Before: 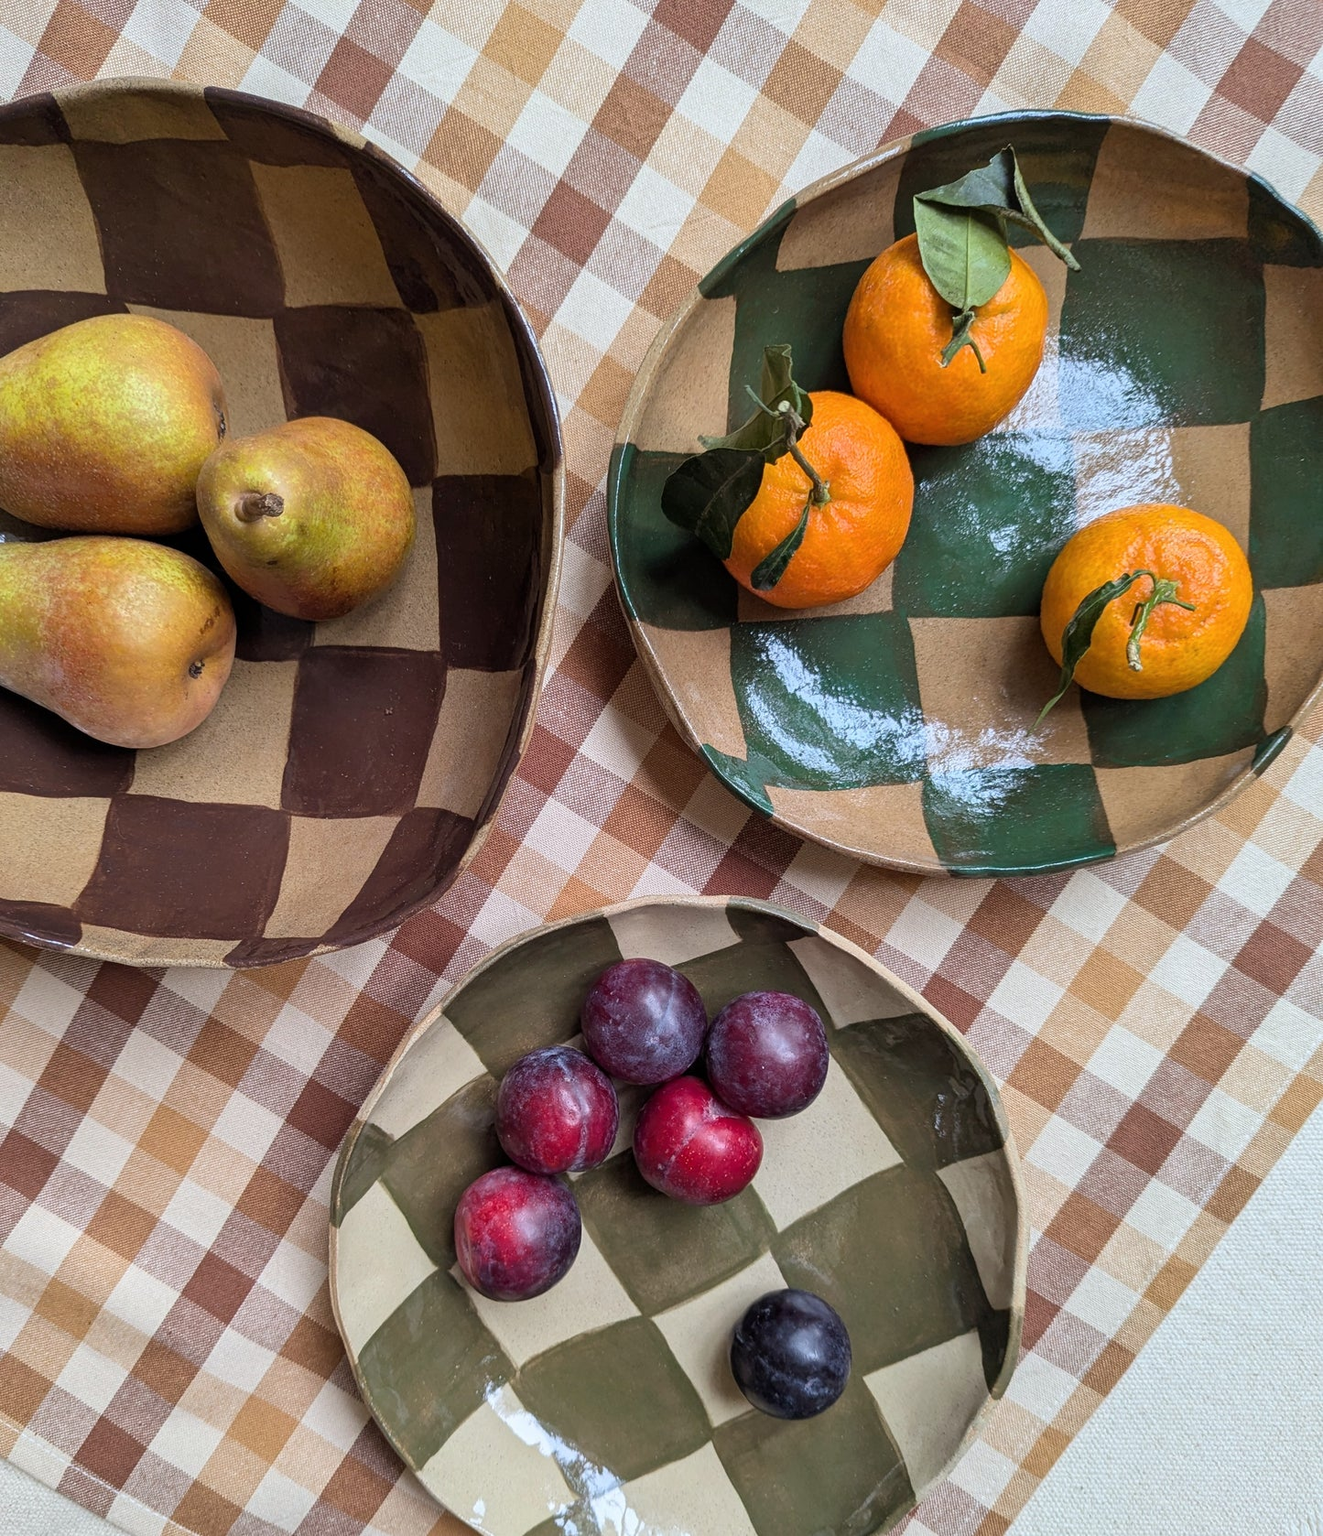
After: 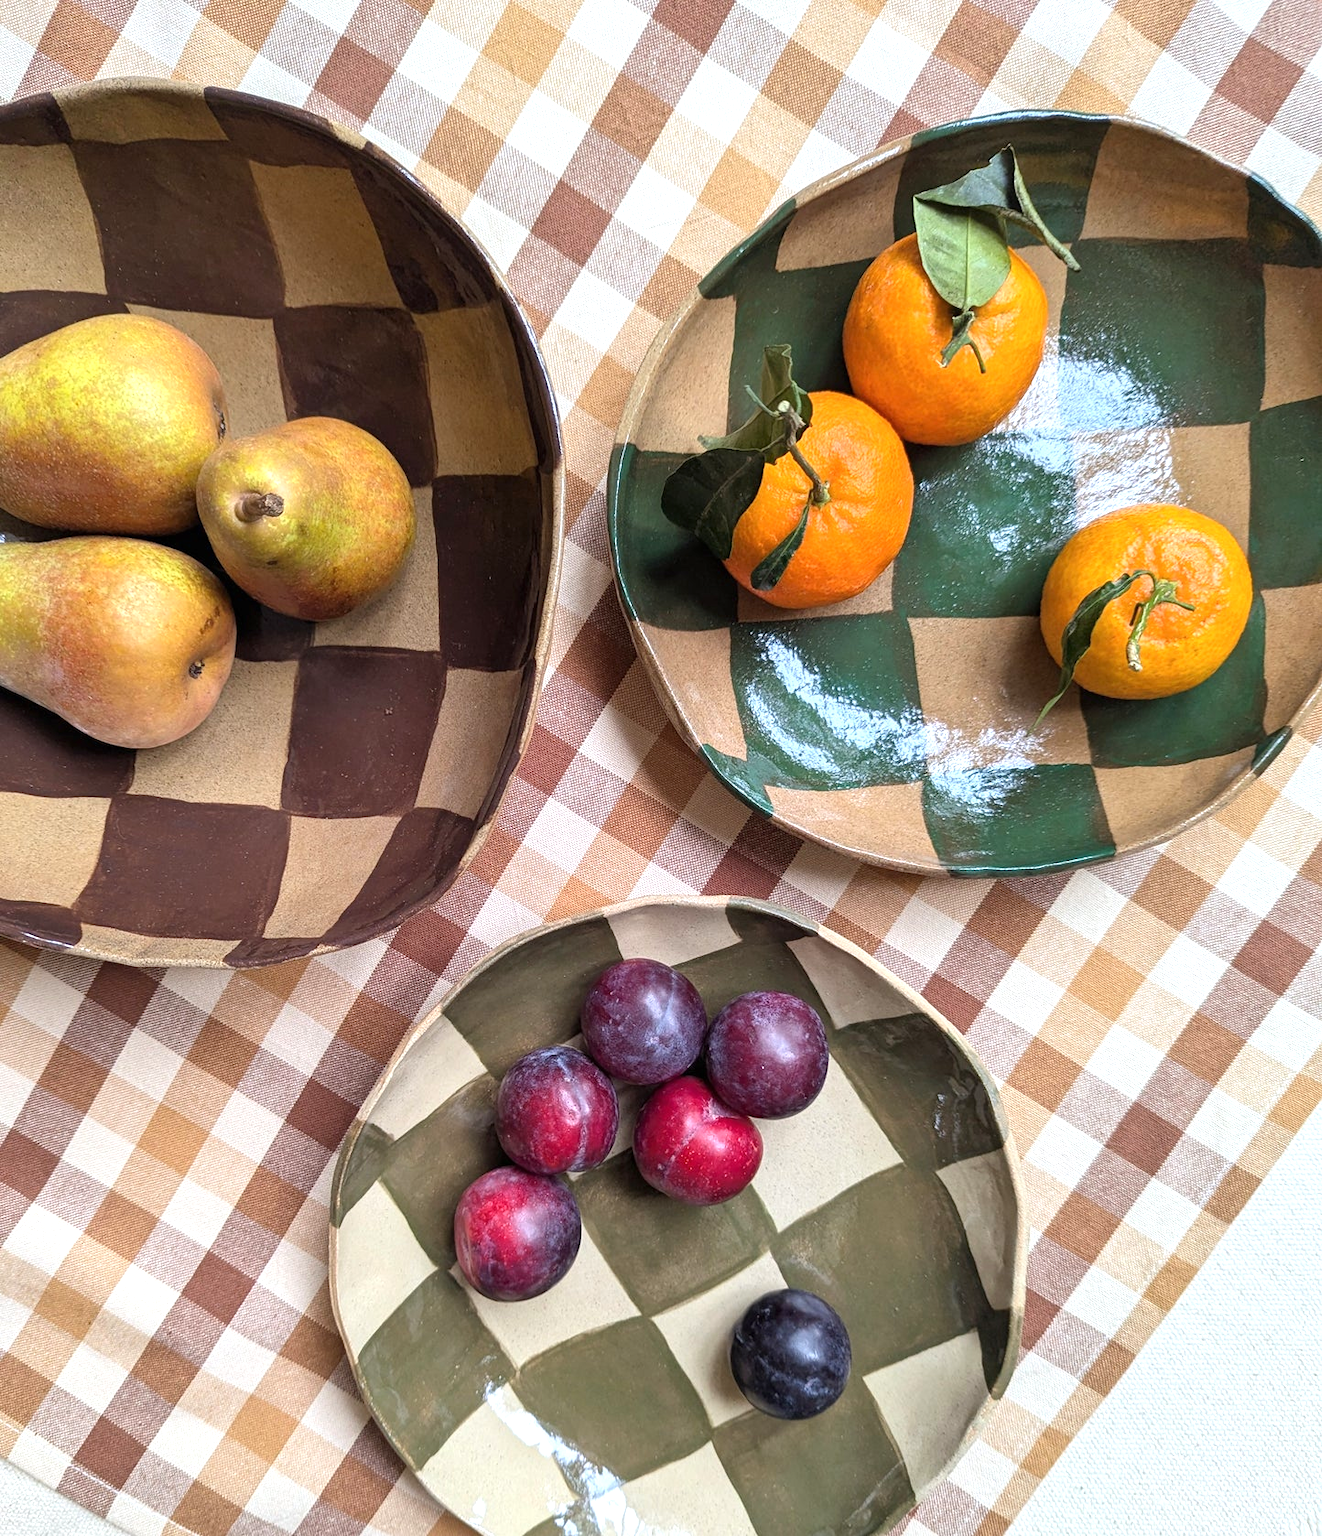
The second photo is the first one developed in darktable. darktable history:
exposure: black level correction 0, exposure 0.591 EV, compensate highlight preservation false
